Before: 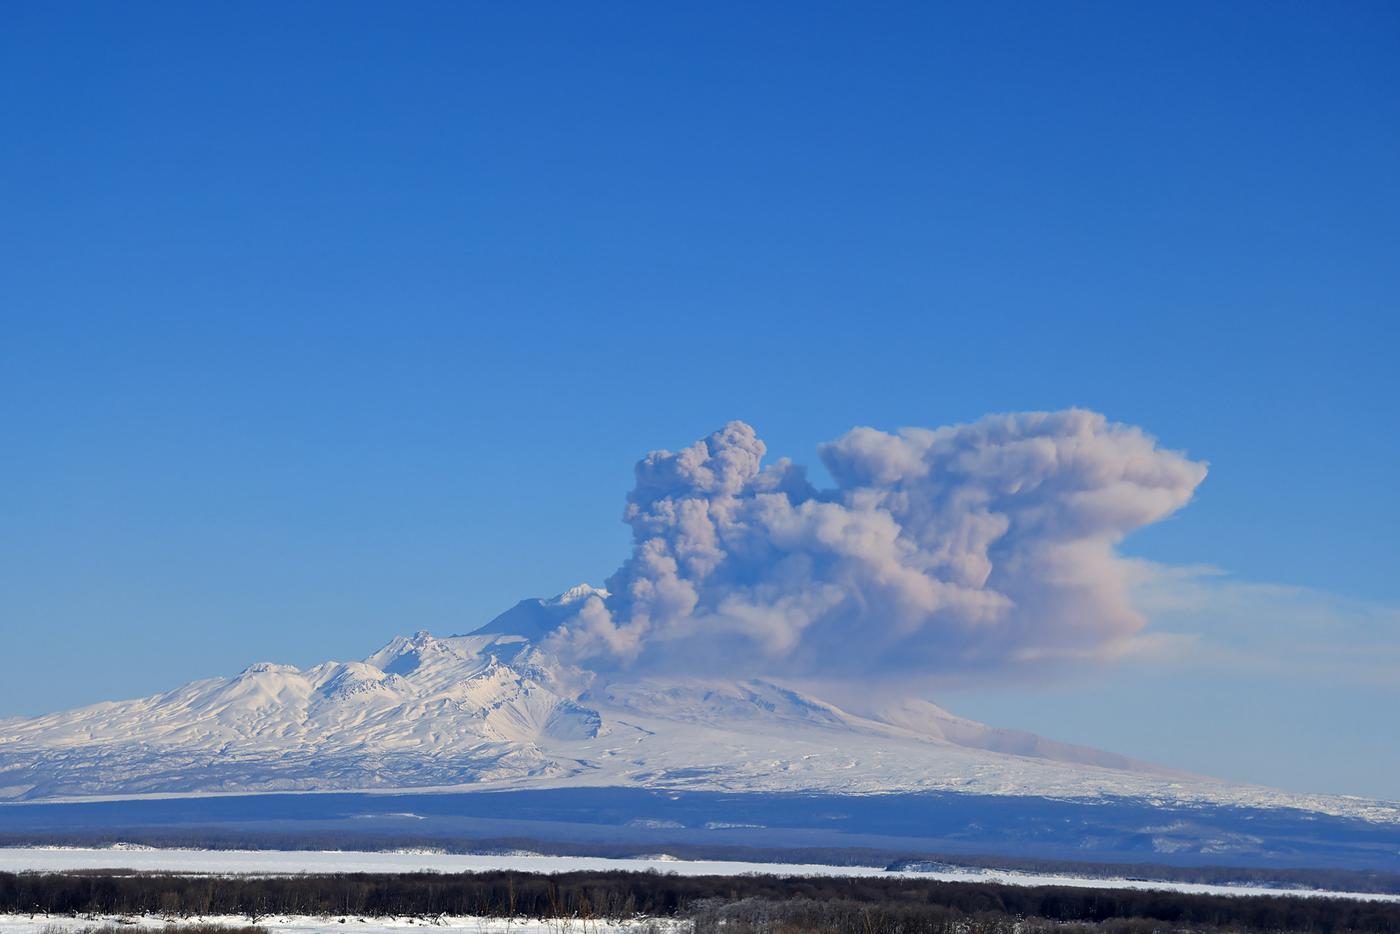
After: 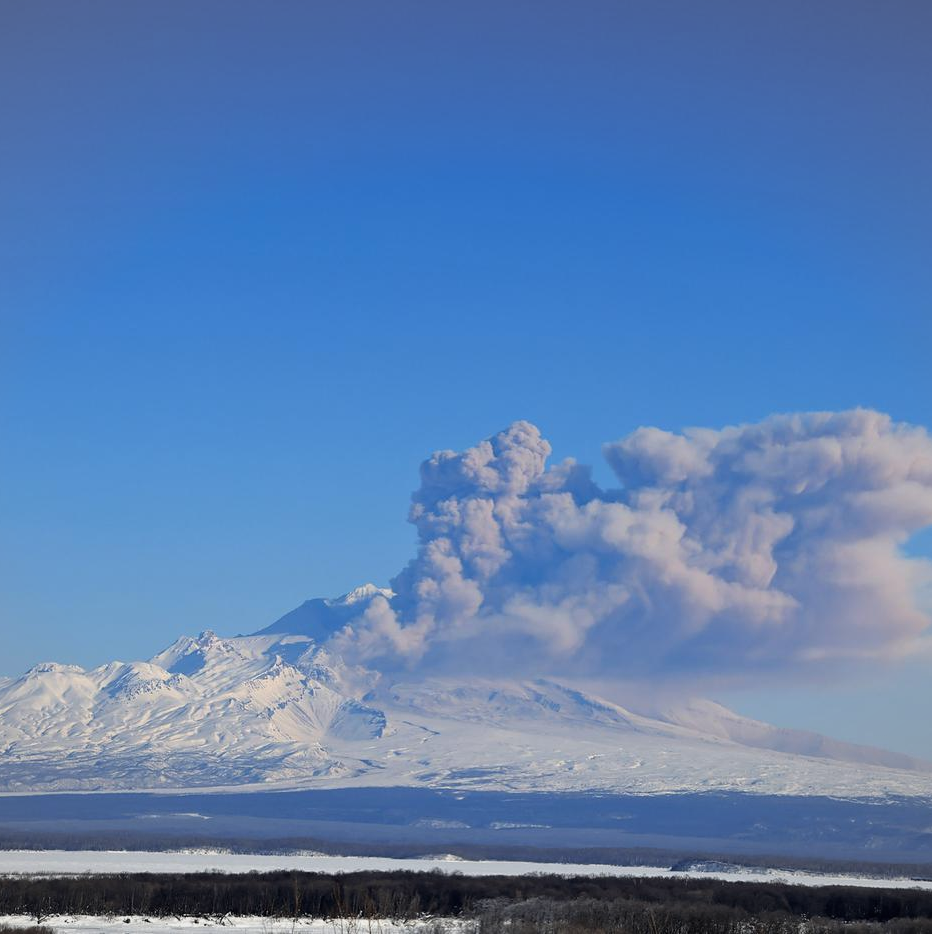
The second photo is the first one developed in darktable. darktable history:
crop and rotate: left 15.393%, right 17.997%
vignetting: fall-off start 97.89%, fall-off radius 100.96%, brightness -0.214, width/height ratio 1.375
